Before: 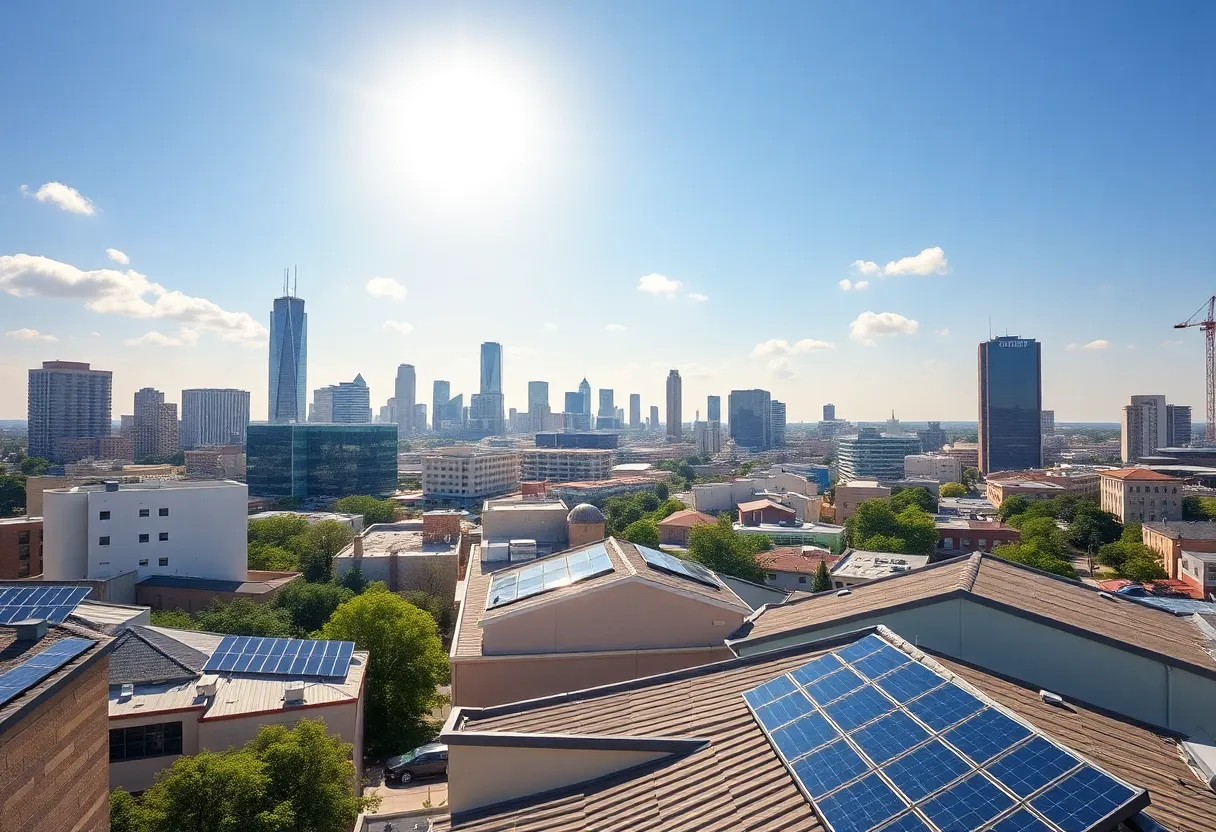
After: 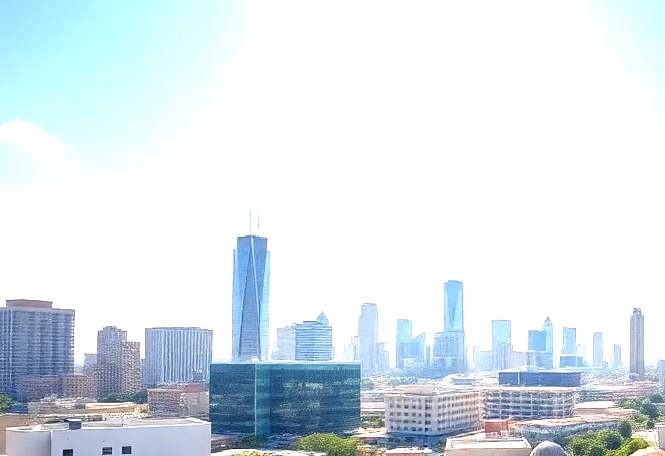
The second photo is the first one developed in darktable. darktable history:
exposure: black level correction 0.001, exposure 1.3 EV, compensate highlight preservation false
crop and rotate: left 3.047%, top 7.509%, right 42.236%, bottom 37.598%
